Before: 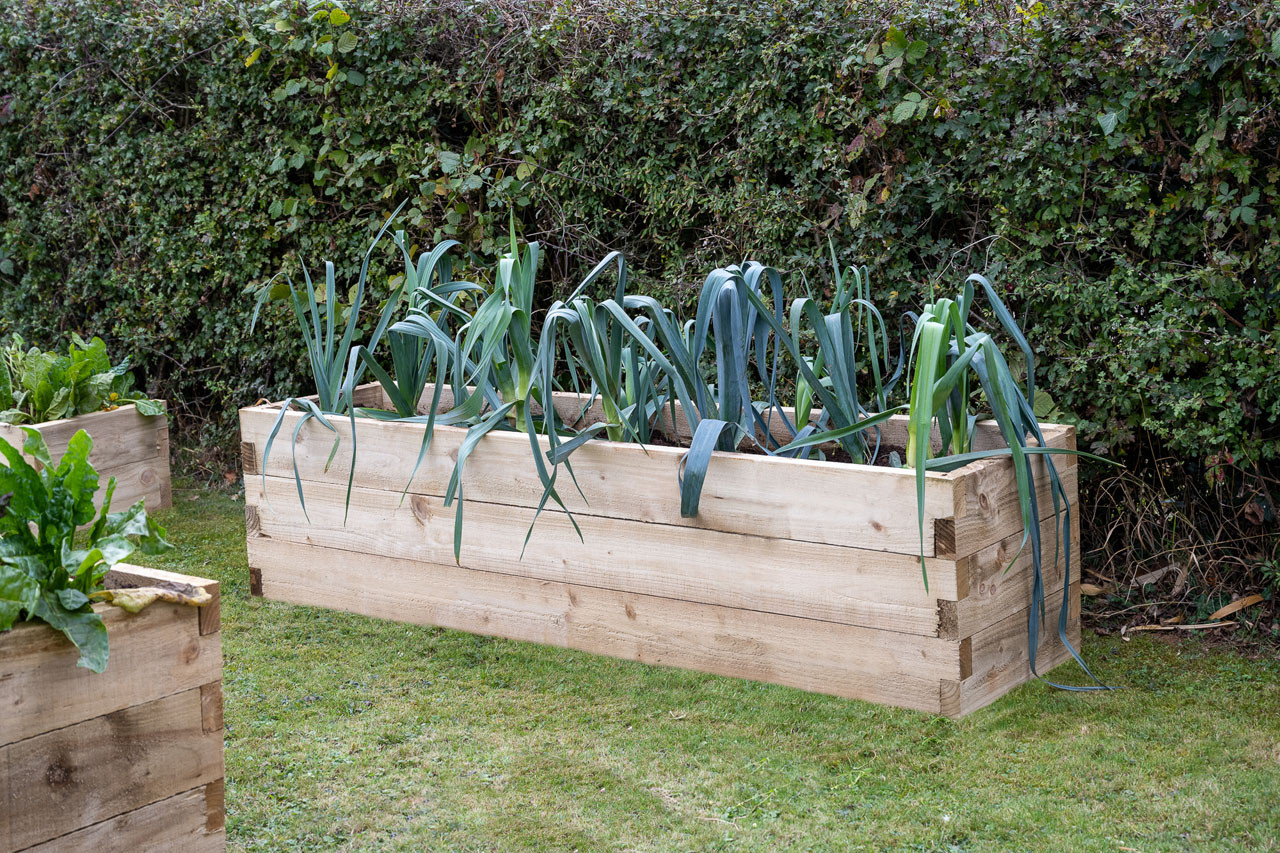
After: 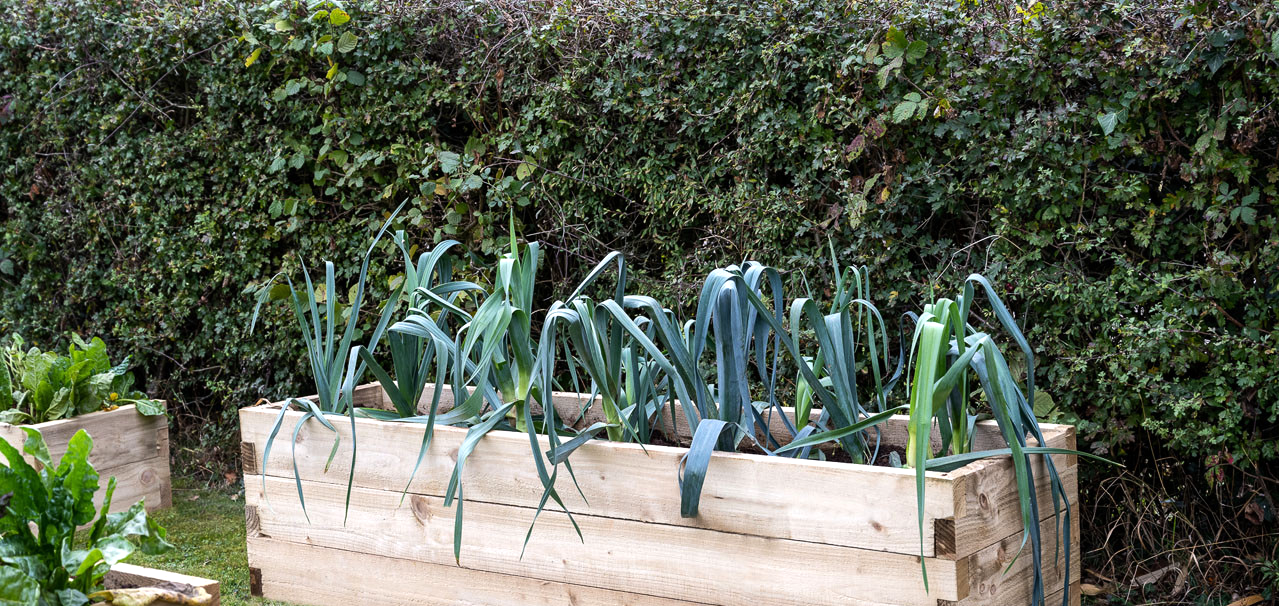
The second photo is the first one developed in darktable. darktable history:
crop: right 0.001%, bottom 28.916%
tone equalizer: -8 EV -0.448 EV, -7 EV -0.426 EV, -6 EV -0.294 EV, -5 EV -0.209 EV, -3 EV 0.219 EV, -2 EV 0.334 EV, -1 EV 0.374 EV, +0 EV 0.414 EV, edges refinement/feathering 500, mask exposure compensation -1.57 EV, preserve details no
